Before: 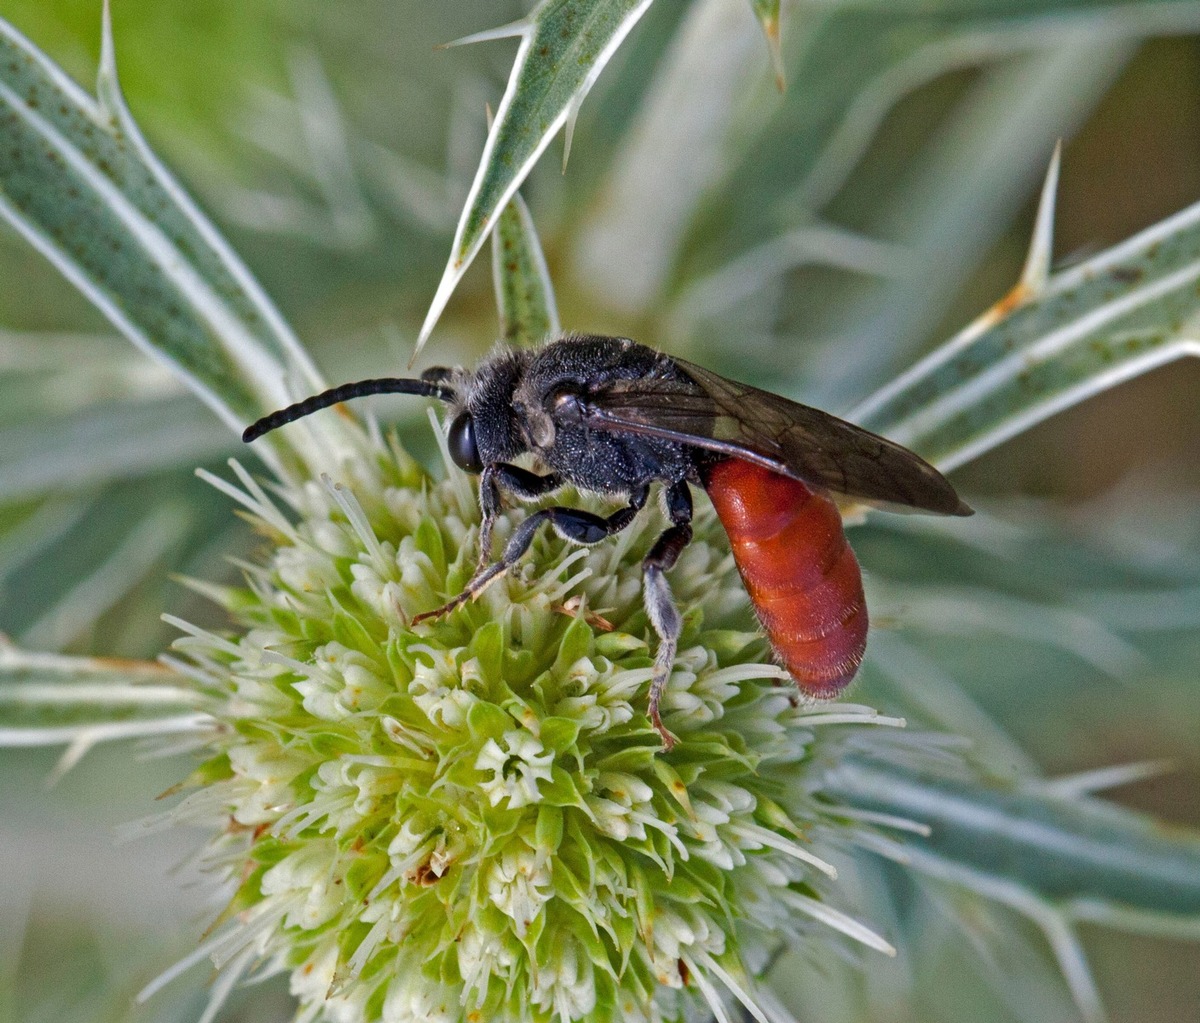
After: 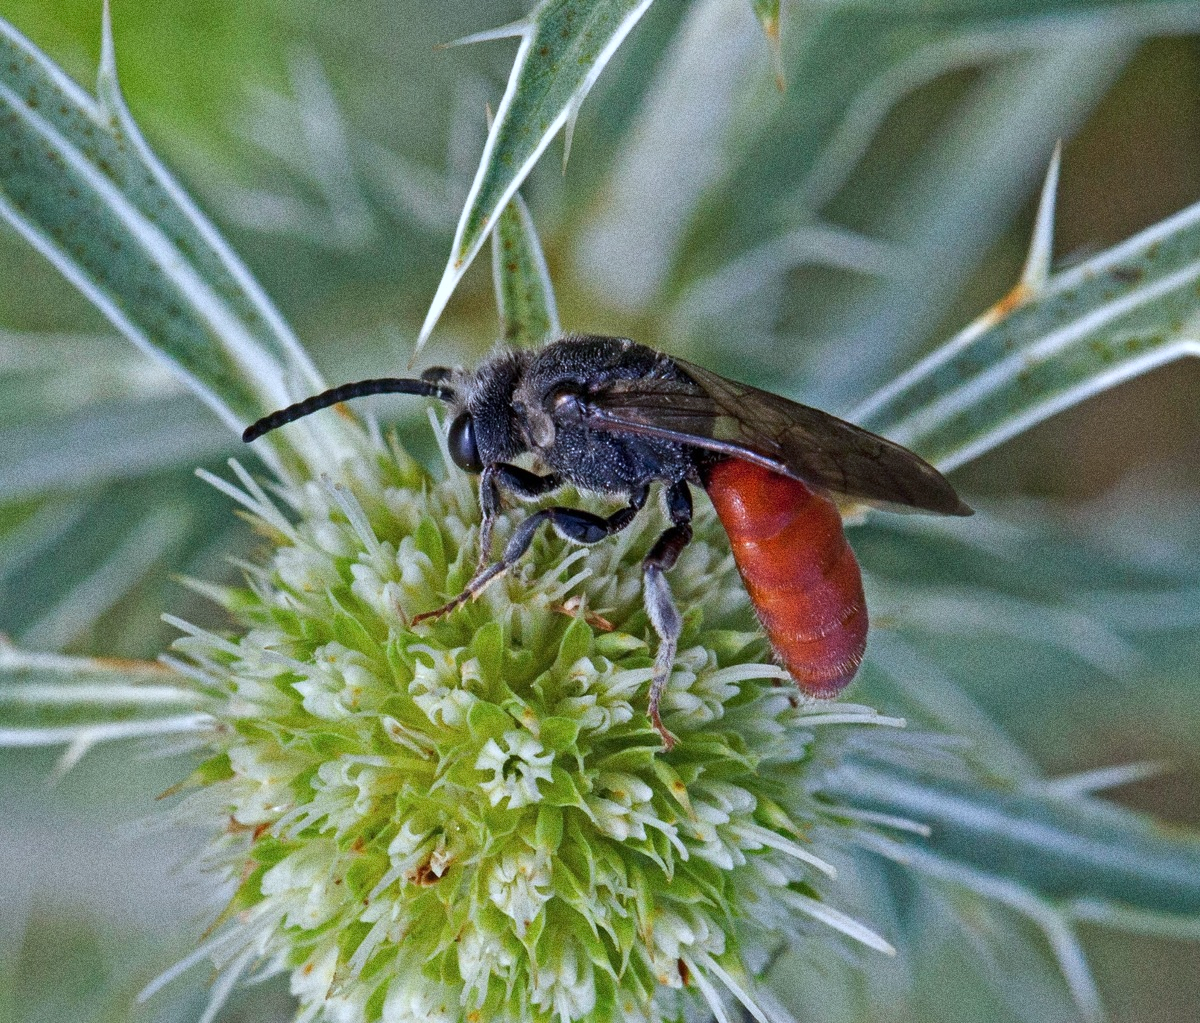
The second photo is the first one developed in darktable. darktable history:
grain: coarseness 0.09 ISO, strength 40%
color calibration: x 0.367, y 0.376, temperature 4372.25 K
white balance: emerald 1
